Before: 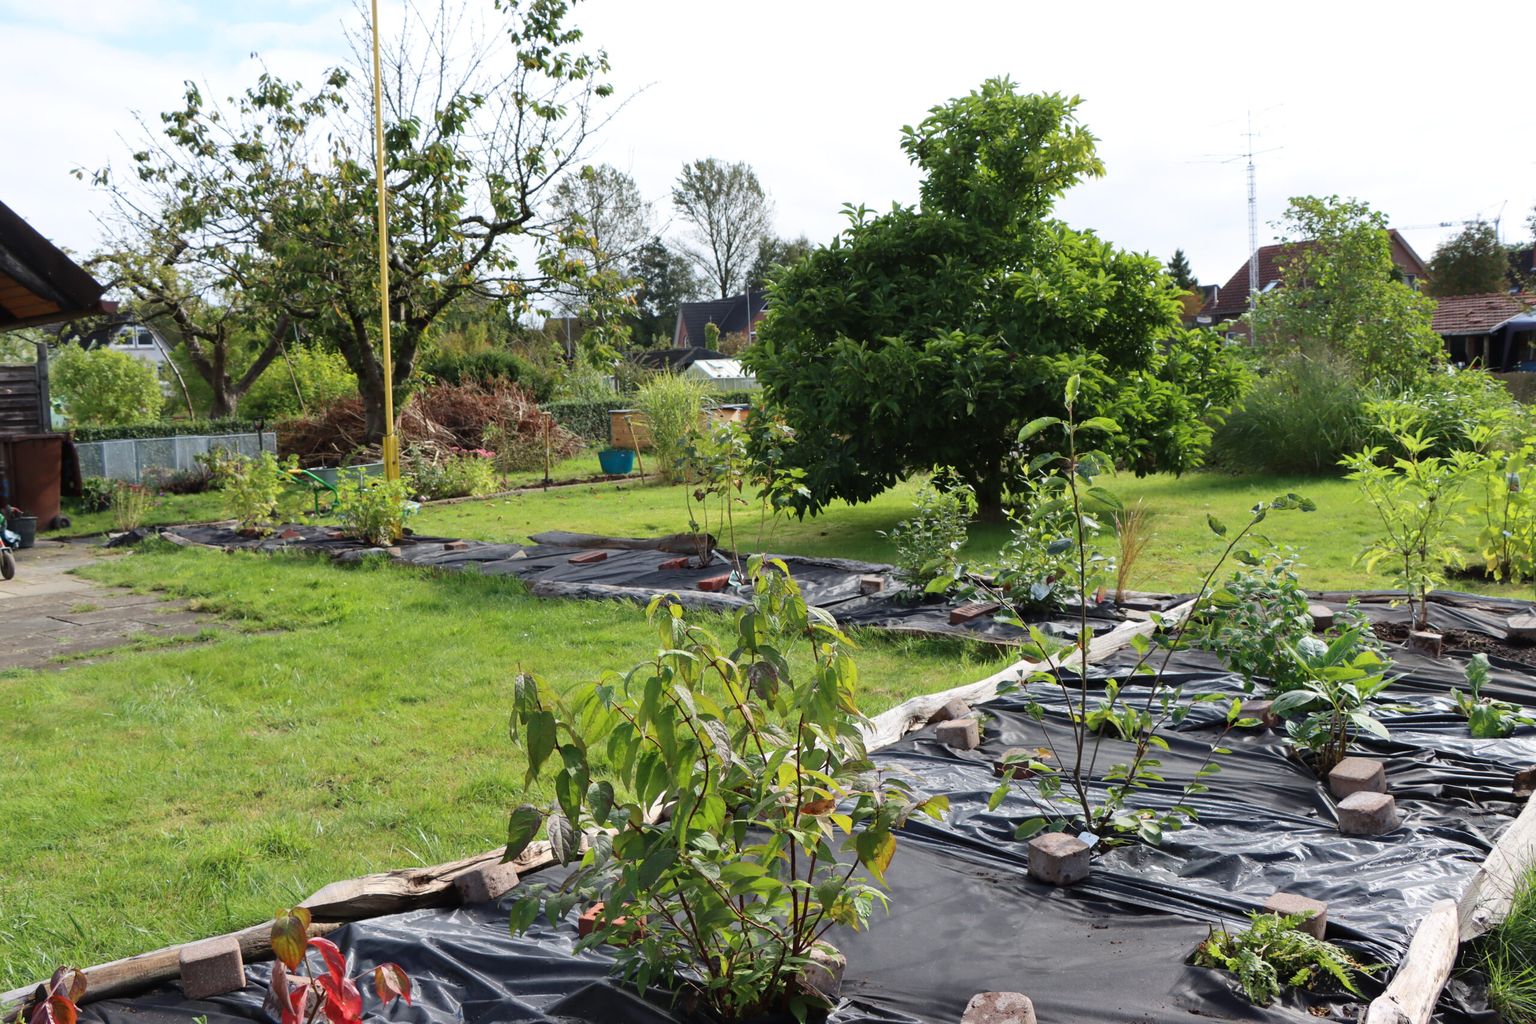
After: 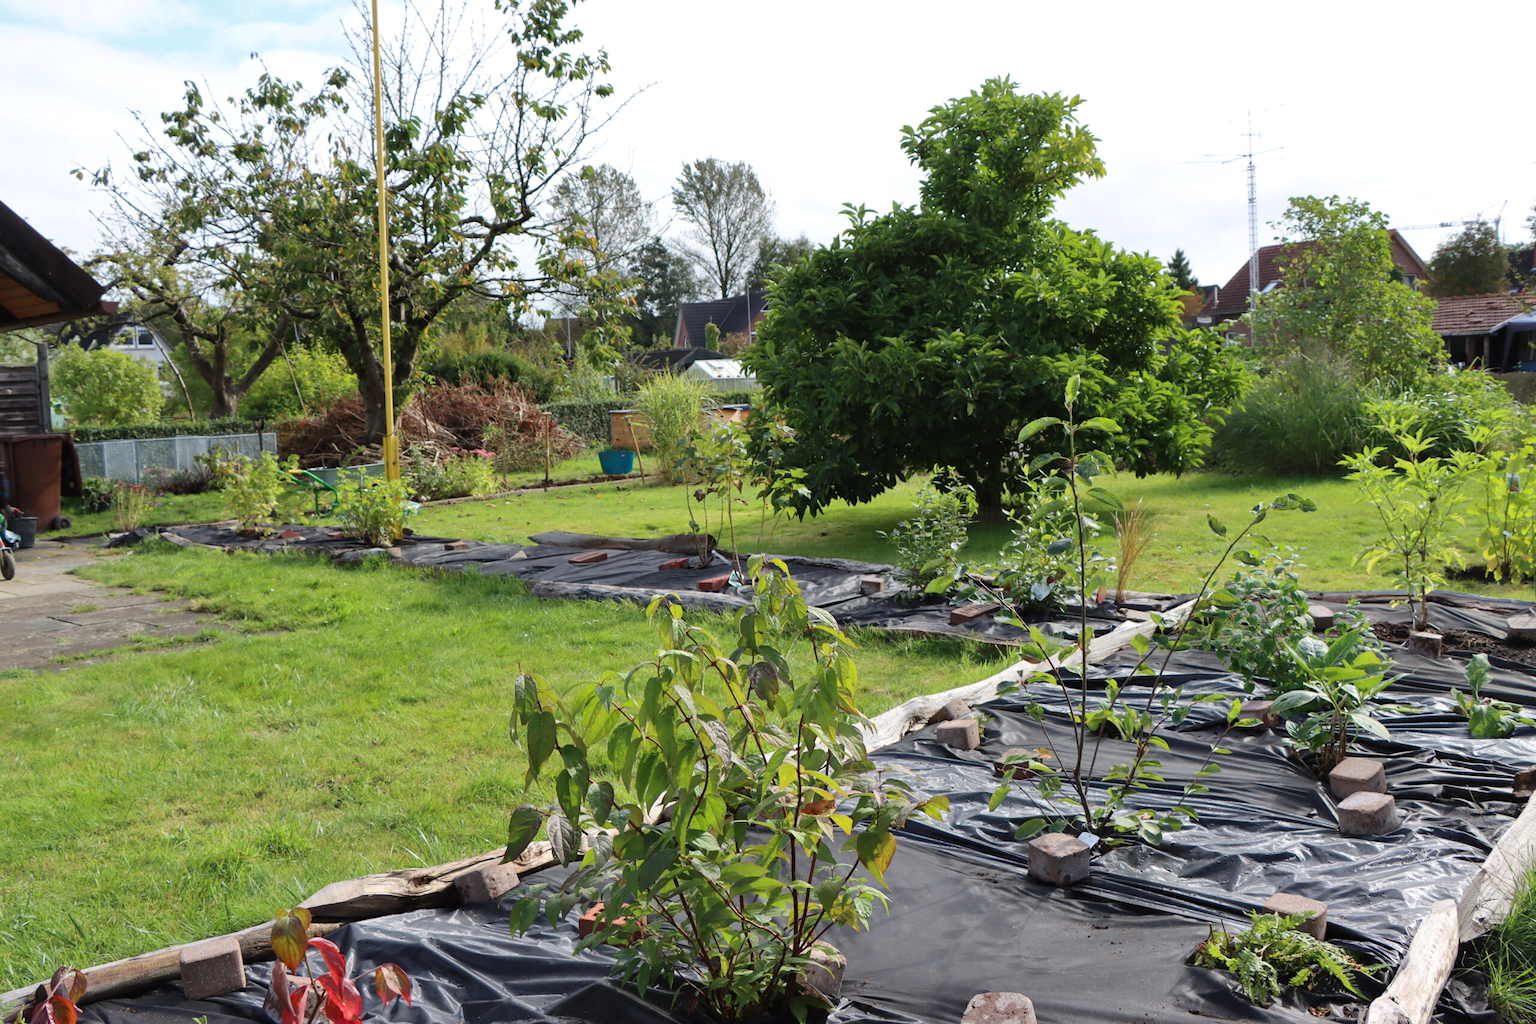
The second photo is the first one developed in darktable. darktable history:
shadows and highlights: shadows 9.84, white point adjustment 0.896, highlights -40.2
